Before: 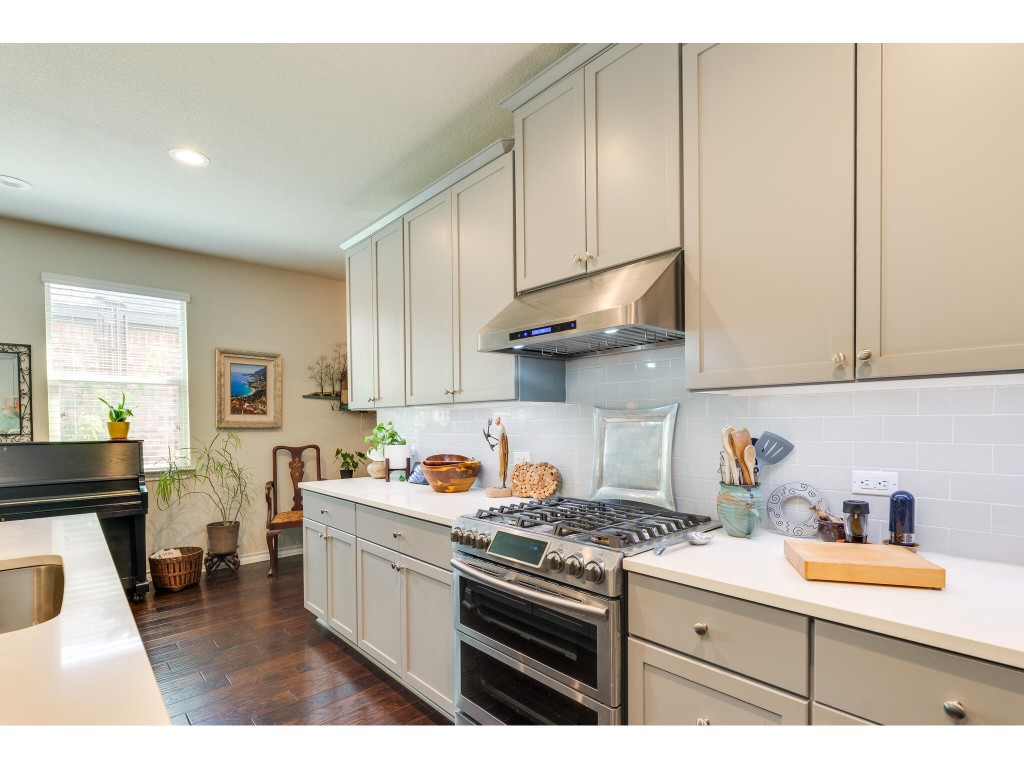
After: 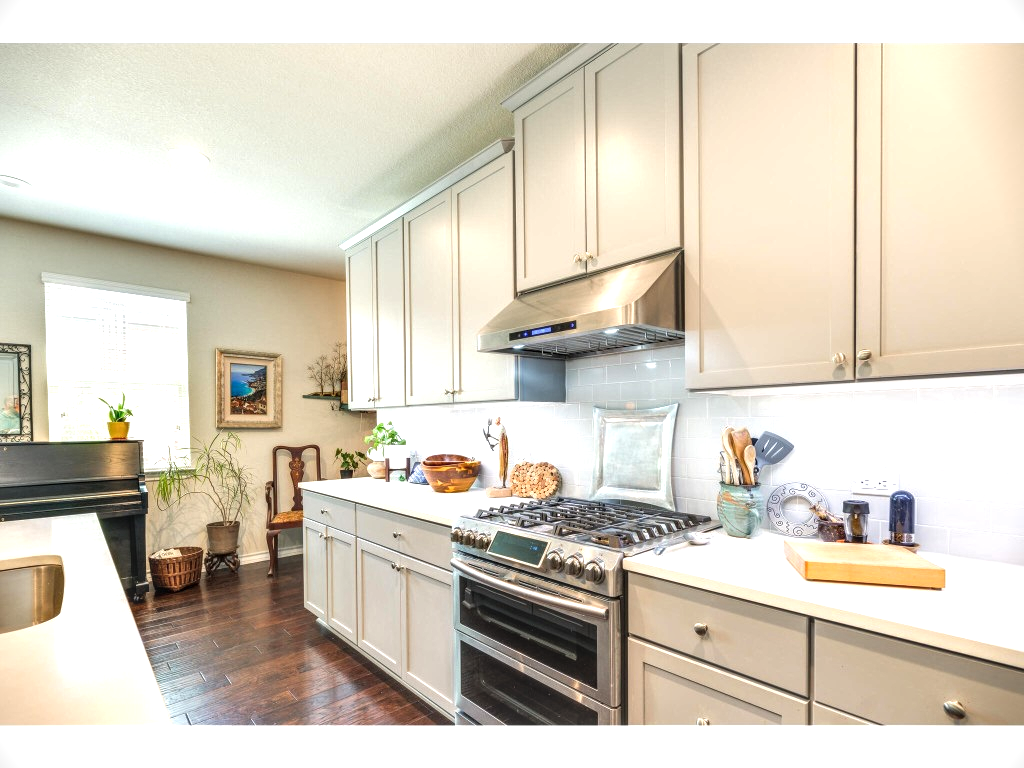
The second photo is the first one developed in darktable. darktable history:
color balance rgb: linear chroma grading › global chroma -15.824%, perceptual saturation grading › global saturation 10.49%, perceptual brilliance grading › global brilliance 17.28%, global vibrance 14.209%
vignetting: fall-off start 100.9%, brightness -0.992, saturation 0.493
local contrast: highlights 55%, shadows 52%, detail 130%, midtone range 0.453
